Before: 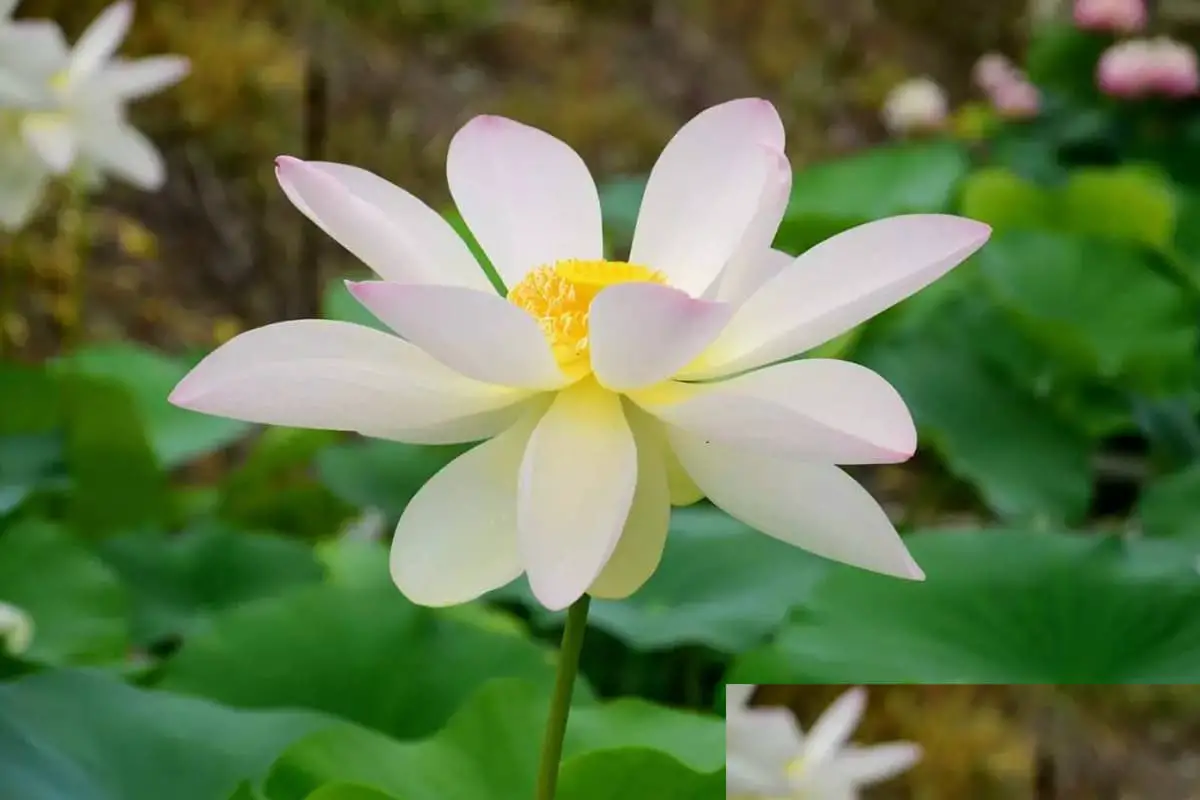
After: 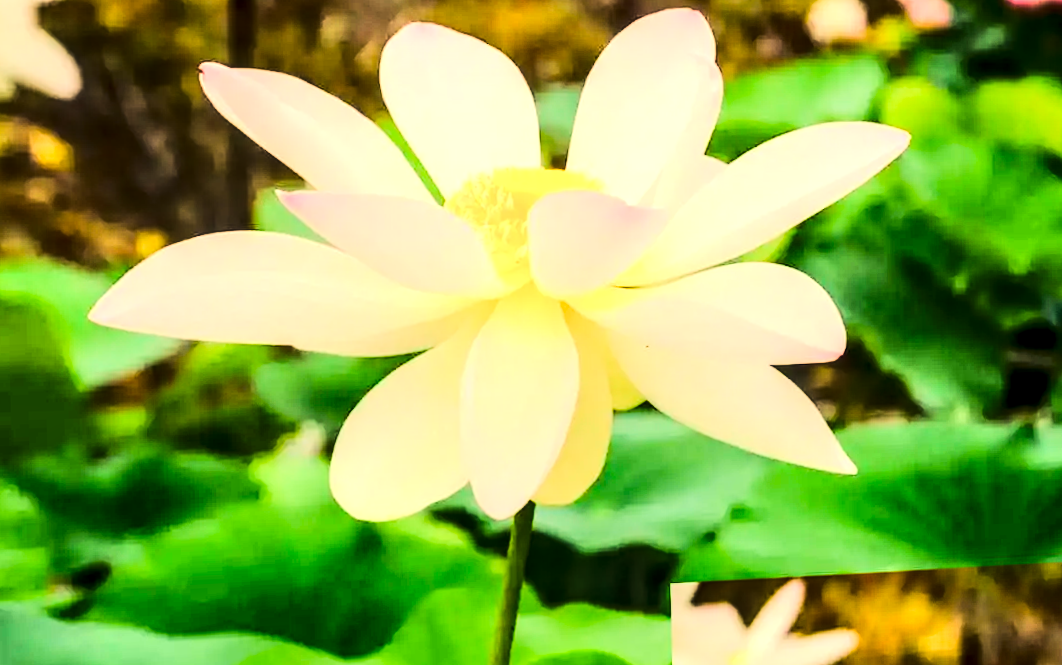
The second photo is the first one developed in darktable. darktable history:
rgb curve: curves: ch0 [(0, 0) (0.284, 0.292) (0.505, 0.644) (1, 1)], compensate middle gray true
rotate and perspective: rotation 0.679°, lens shift (horizontal) 0.136, crop left 0.009, crop right 0.991, crop top 0.078, crop bottom 0.95
exposure: exposure 0.217 EV, compensate highlight preservation false
color balance rgb: linear chroma grading › shadows 32%, linear chroma grading › global chroma -2%, linear chroma grading › mid-tones 4%, perceptual saturation grading › global saturation -2%, perceptual saturation grading › highlights -8%, perceptual saturation grading › mid-tones 8%, perceptual saturation grading › shadows 4%, perceptual brilliance grading › highlights 8%, perceptual brilliance grading › mid-tones 4%, perceptual brilliance grading › shadows 2%, global vibrance 16%, saturation formula JzAzBz (2021)
local contrast: detail 150%
tone curve: curves: ch0 [(0, 0) (0.288, 0.201) (0.683, 0.793) (1, 1)], color space Lab, linked channels, preserve colors none
crop and rotate: angle 1.96°, left 5.673%, top 5.673%
white balance: red 1.138, green 0.996, blue 0.812
